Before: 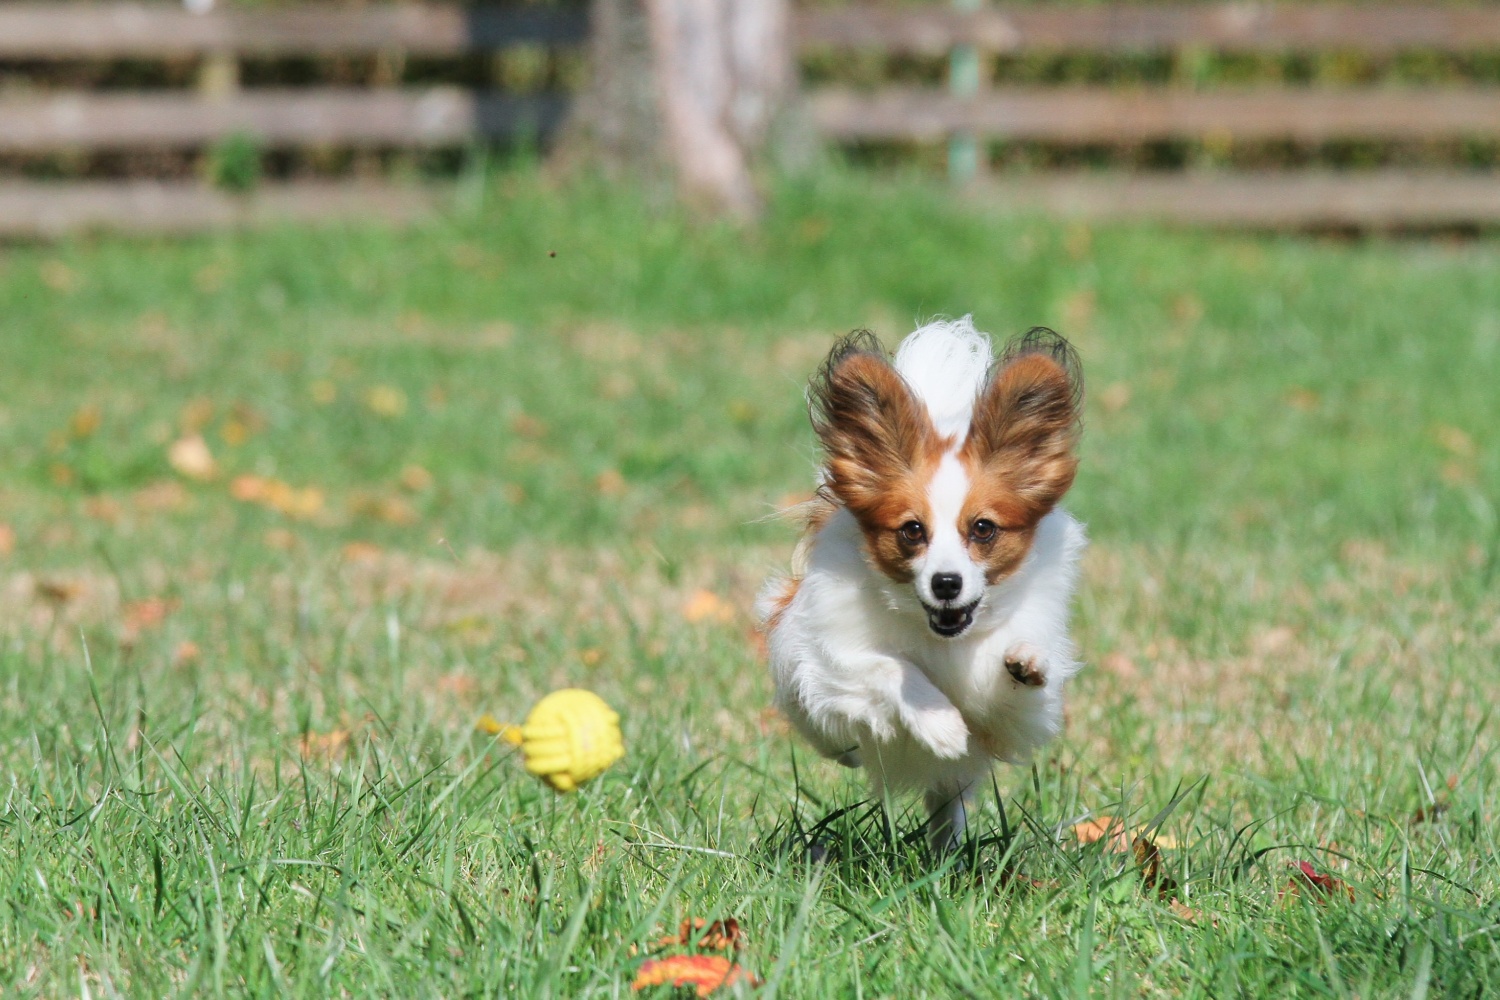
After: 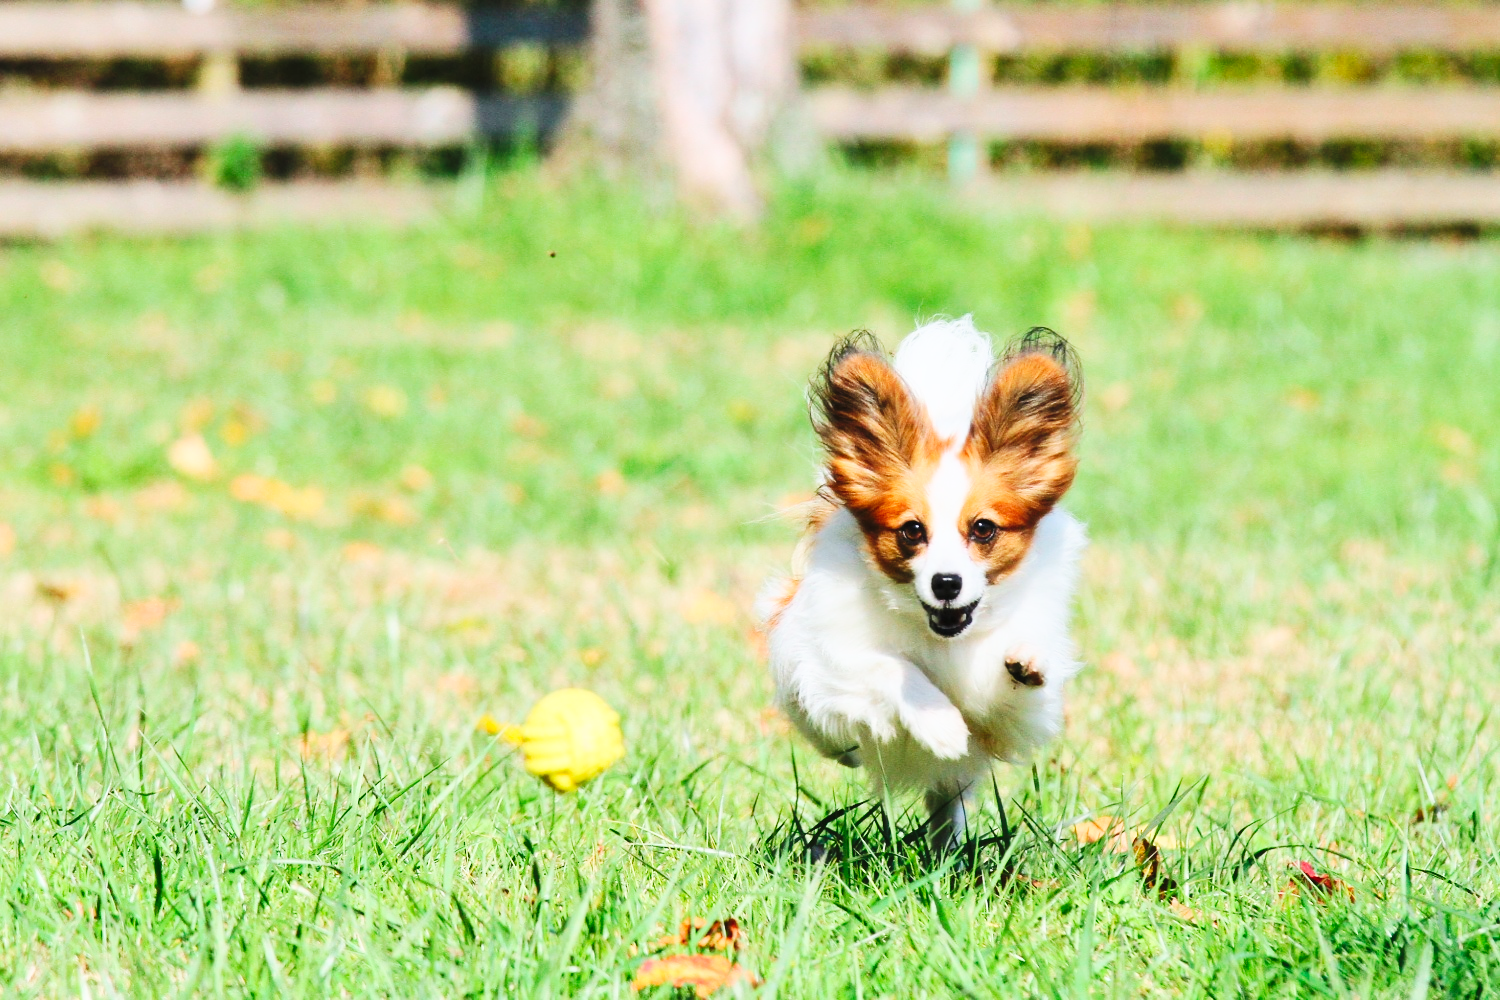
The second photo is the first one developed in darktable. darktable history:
base curve: curves: ch0 [(0, 0) (0.036, 0.025) (0.121, 0.166) (0.206, 0.329) (0.605, 0.79) (1, 1)], preserve colors none
exposure: exposure -0.019 EV, compensate highlight preservation false
contrast brightness saturation: contrast 0.204, brightness 0.163, saturation 0.229
